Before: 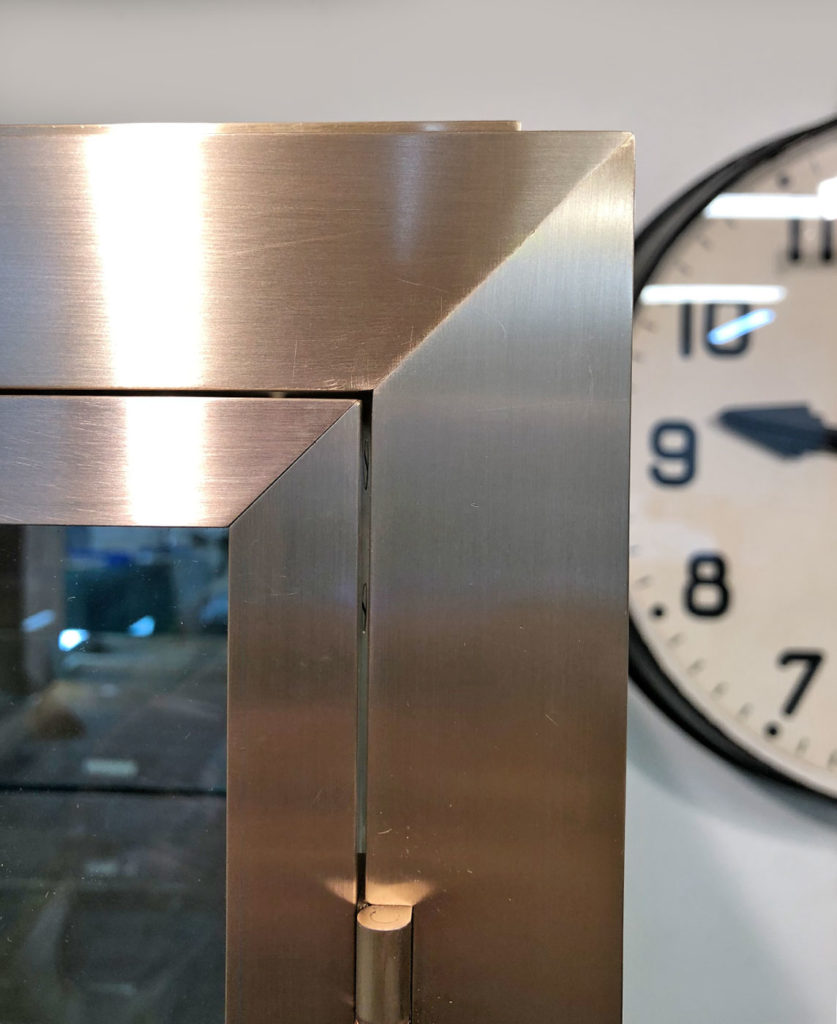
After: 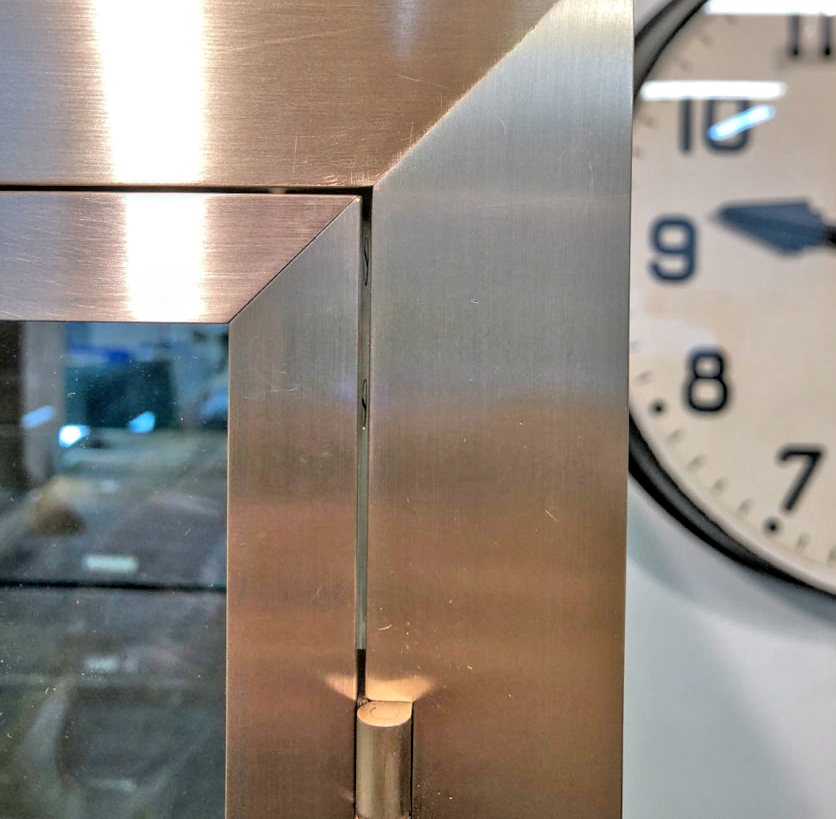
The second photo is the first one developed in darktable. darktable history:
shadows and highlights: shadows -20, white point adjustment -2, highlights -35
crop and rotate: top 19.998%
local contrast: on, module defaults
tone equalizer: -7 EV 0.15 EV, -6 EV 0.6 EV, -5 EV 1.15 EV, -4 EV 1.33 EV, -3 EV 1.15 EV, -2 EV 0.6 EV, -1 EV 0.15 EV, mask exposure compensation -0.5 EV
